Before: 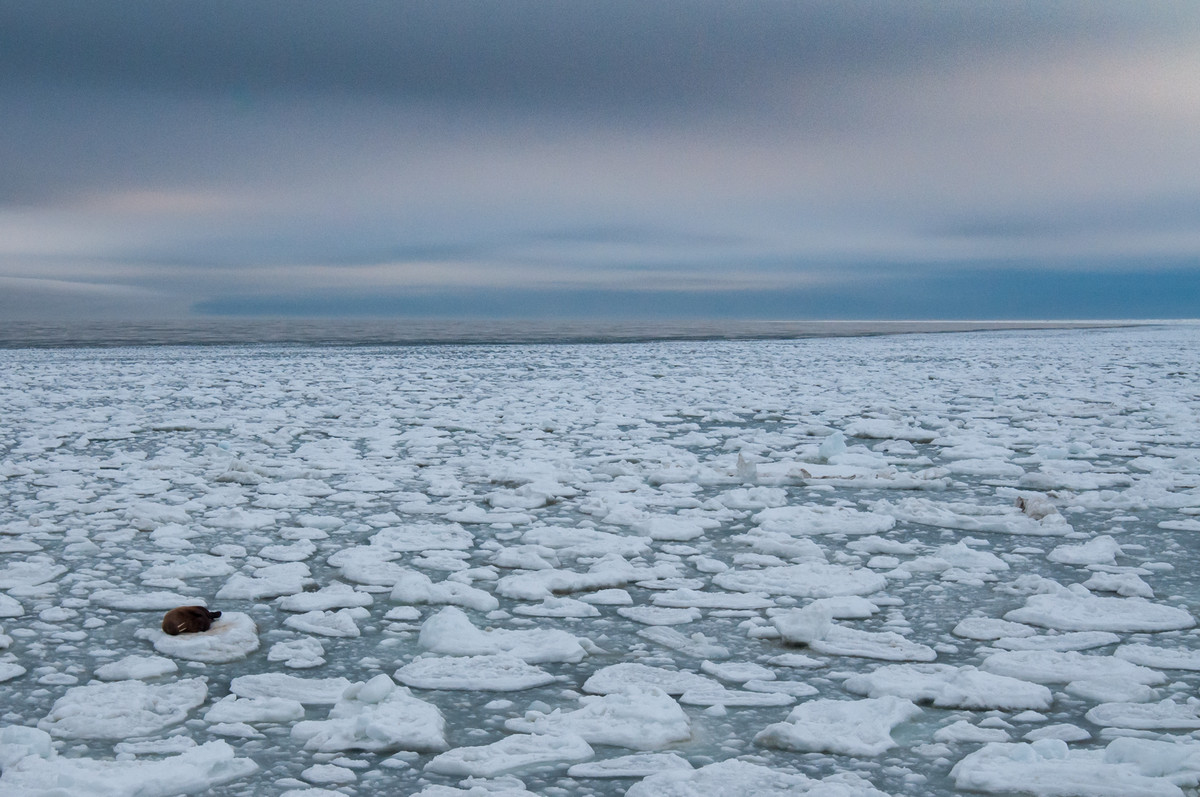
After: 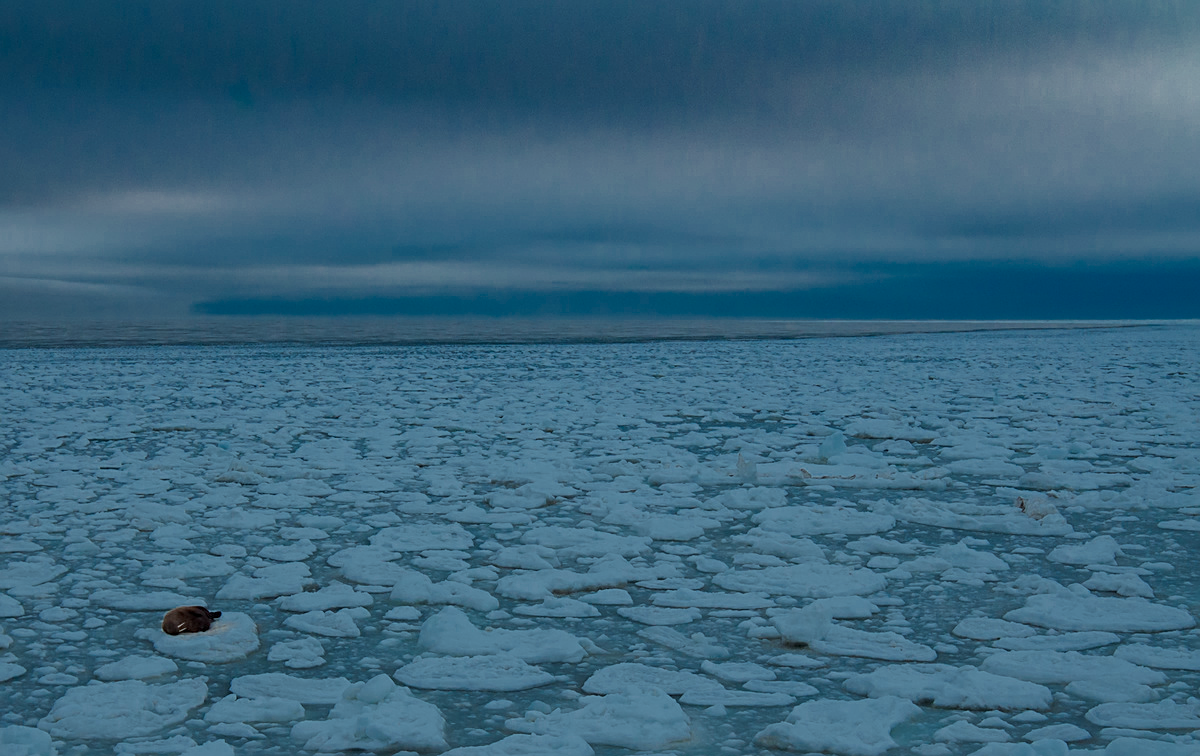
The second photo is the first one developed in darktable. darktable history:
sharpen: on, module defaults
color zones: curves: ch0 [(0, 0.497) (0.143, 0.5) (0.286, 0.5) (0.429, 0.483) (0.571, 0.116) (0.714, -0.006) (0.857, 0.28) (1, 0.497)]
crop and rotate: top 0%, bottom 5.097%
color correction: highlights a* -10.04, highlights b* -10.37
